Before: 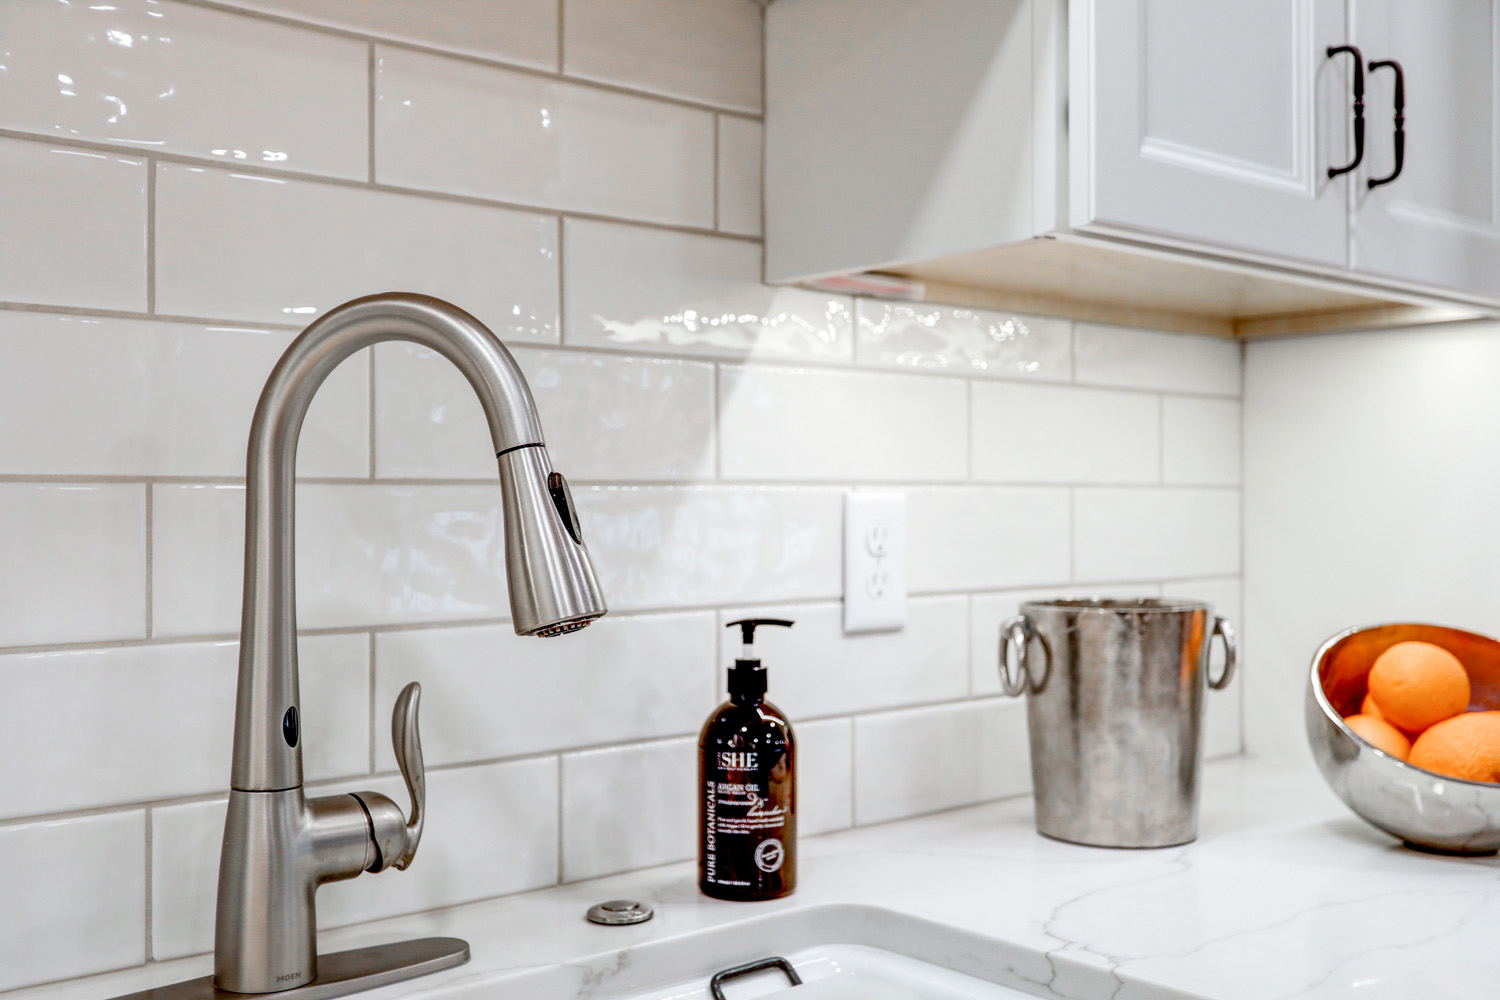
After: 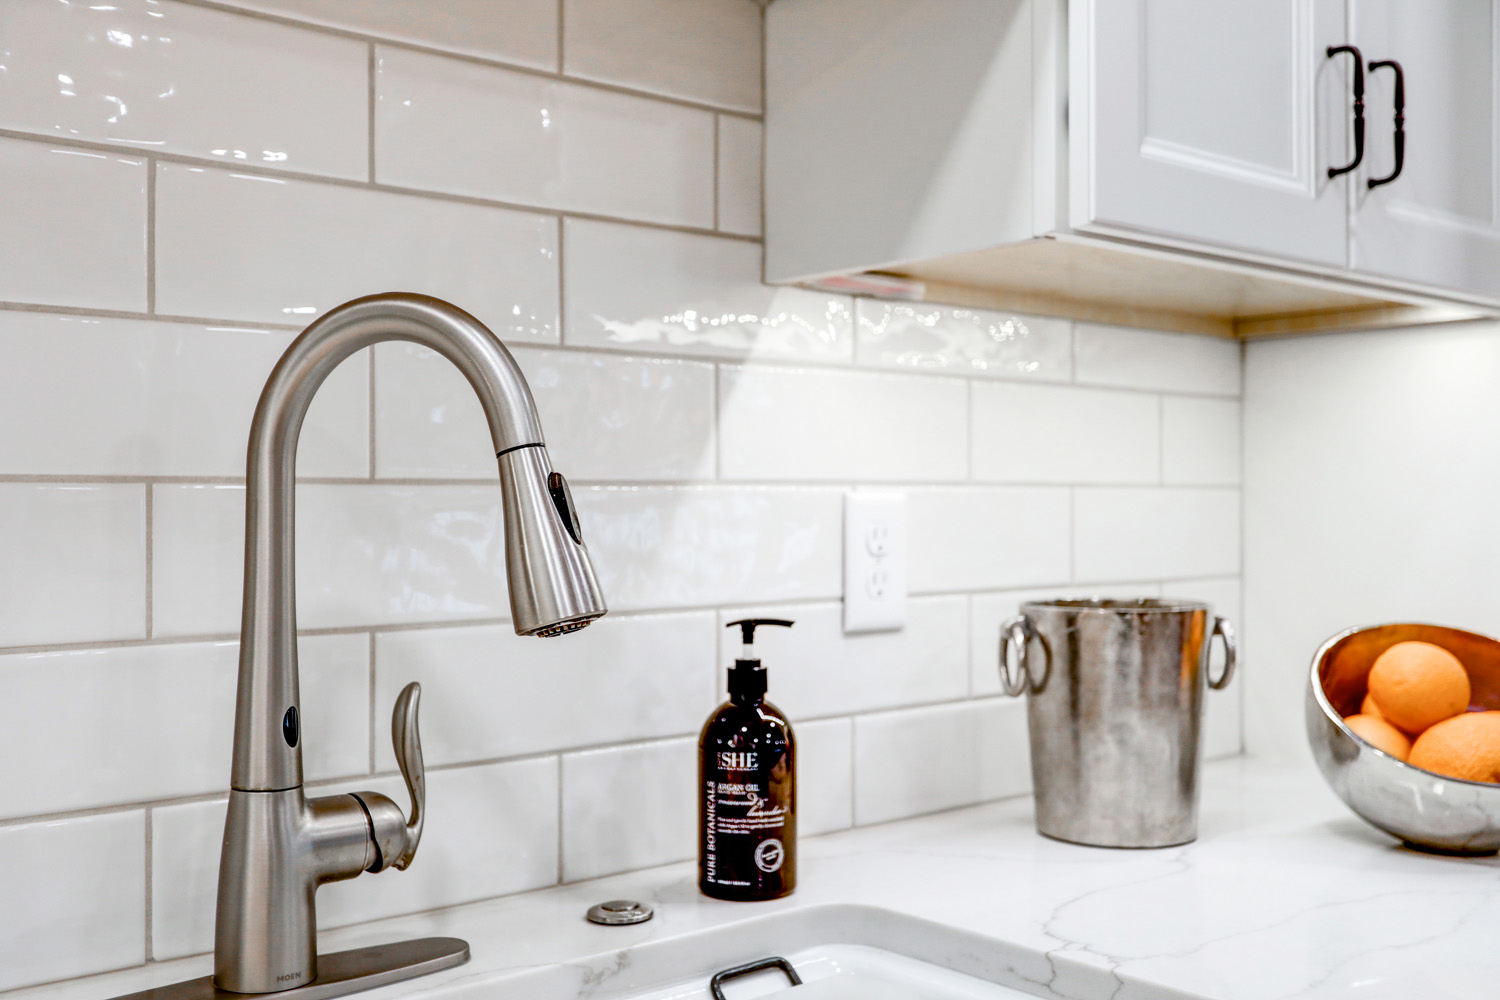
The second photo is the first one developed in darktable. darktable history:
contrast brightness saturation: contrast 0.109, saturation -0.18
color balance rgb: perceptual saturation grading › global saturation 26.746%, perceptual saturation grading › highlights -28.435%, perceptual saturation grading › mid-tones 15.448%, perceptual saturation grading › shadows 33.702%, global vibrance 20%
